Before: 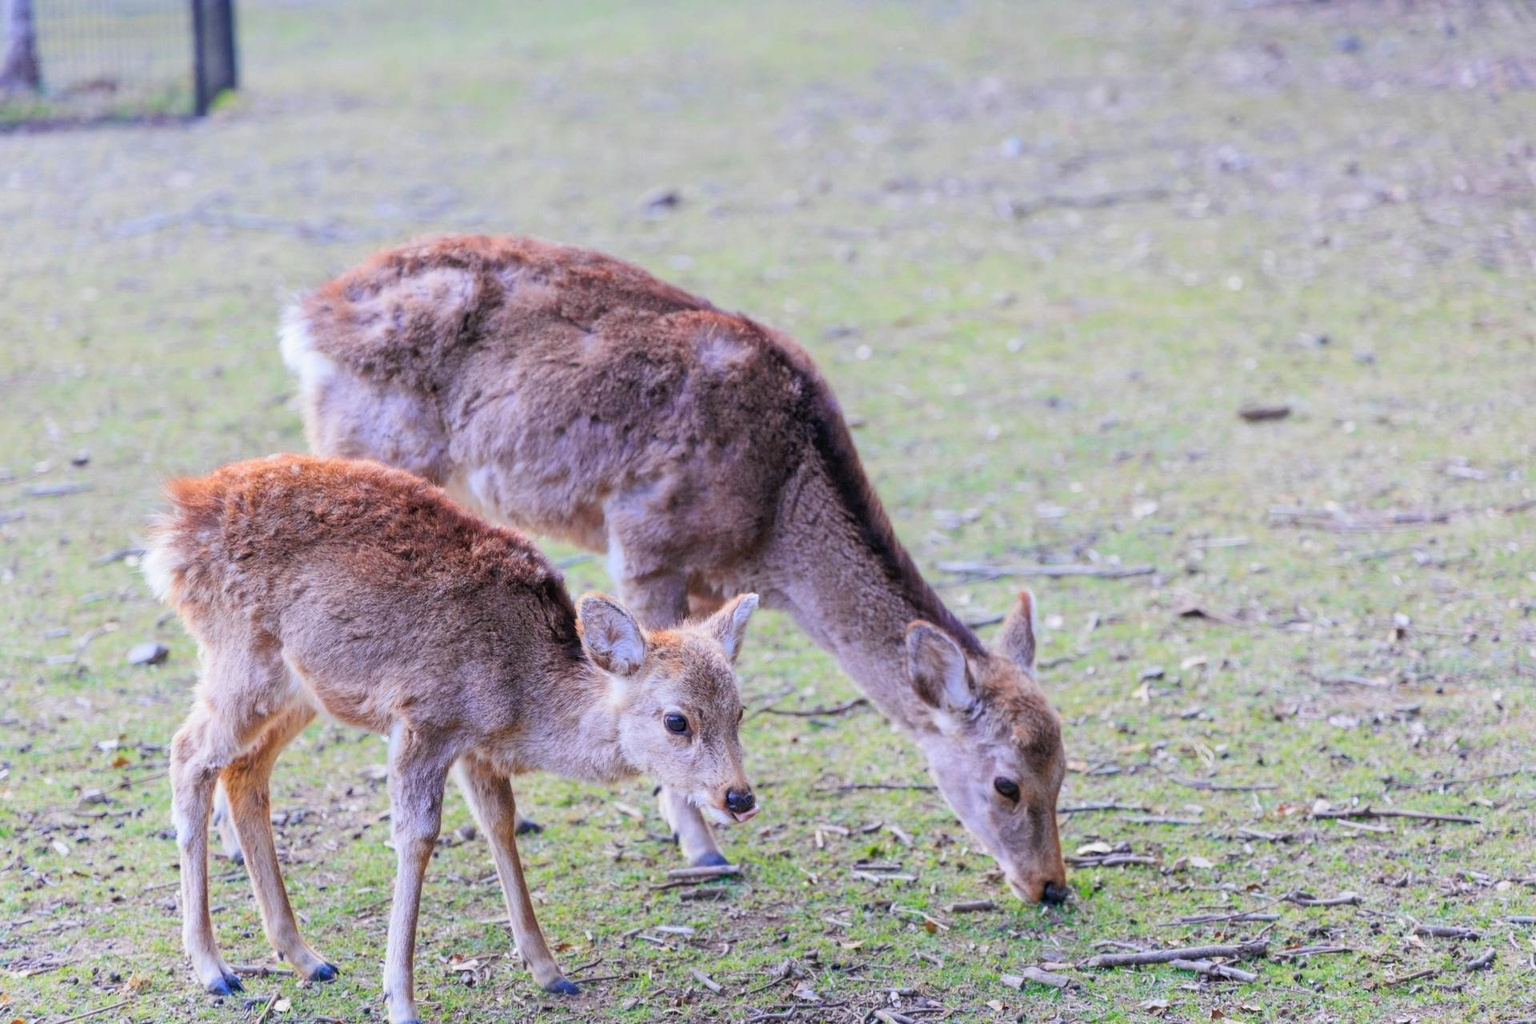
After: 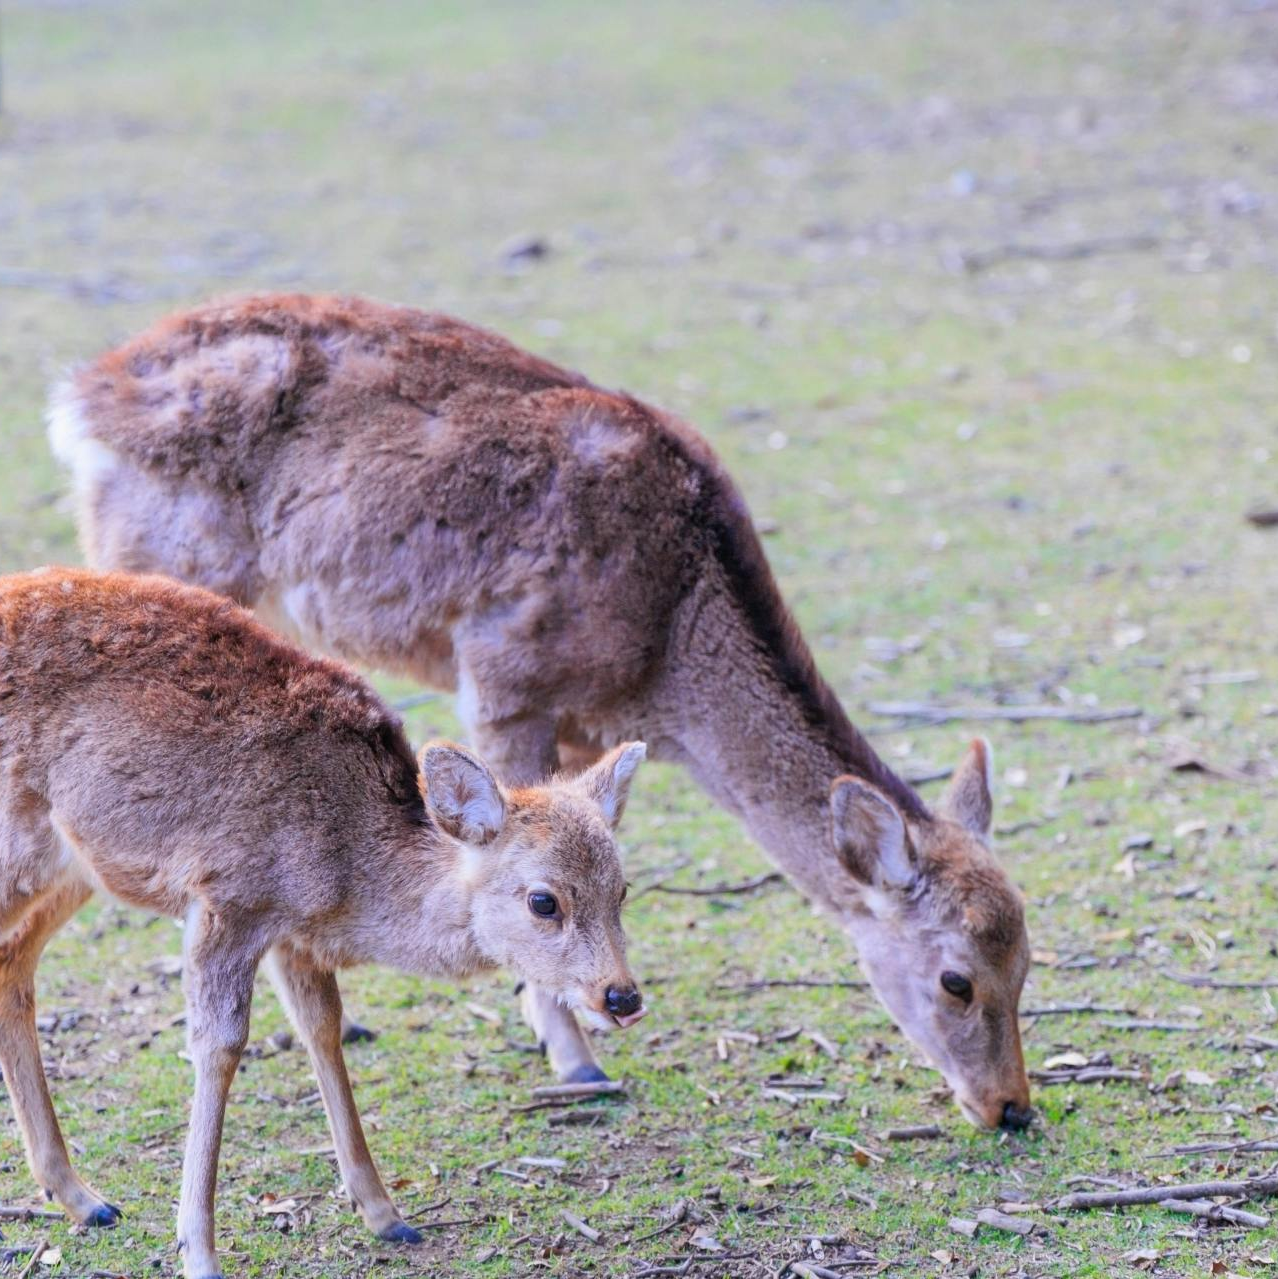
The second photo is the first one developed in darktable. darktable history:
crop and rotate: left 15.756%, right 17.637%
